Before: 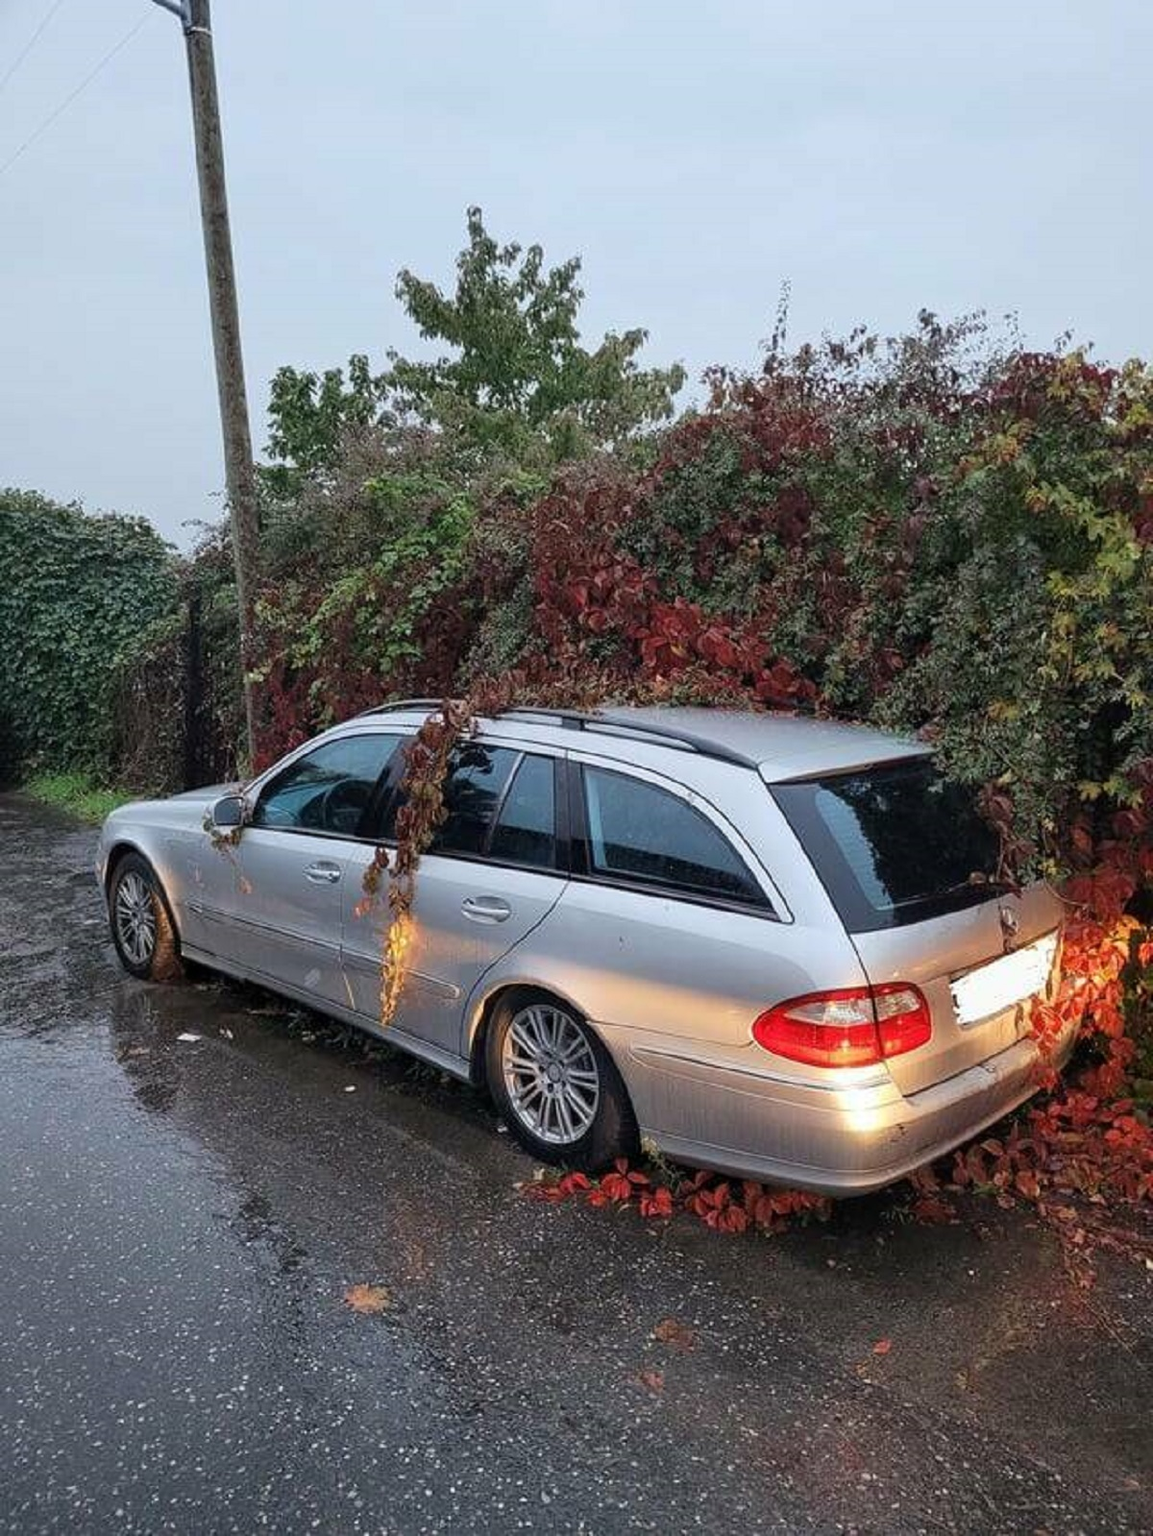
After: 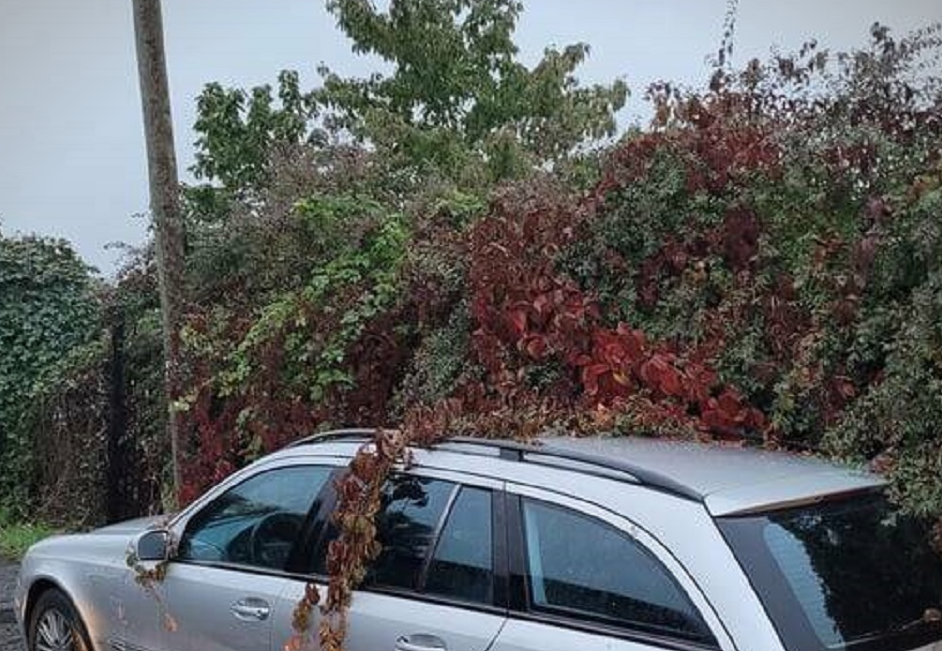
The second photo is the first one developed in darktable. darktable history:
crop: left 7.149%, top 18.753%, right 14.275%, bottom 40.517%
vignetting: fall-off start 97.18%, brightness -0.441, saturation -0.687, center (-0.036, 0.141), width/height ratio 1.184
